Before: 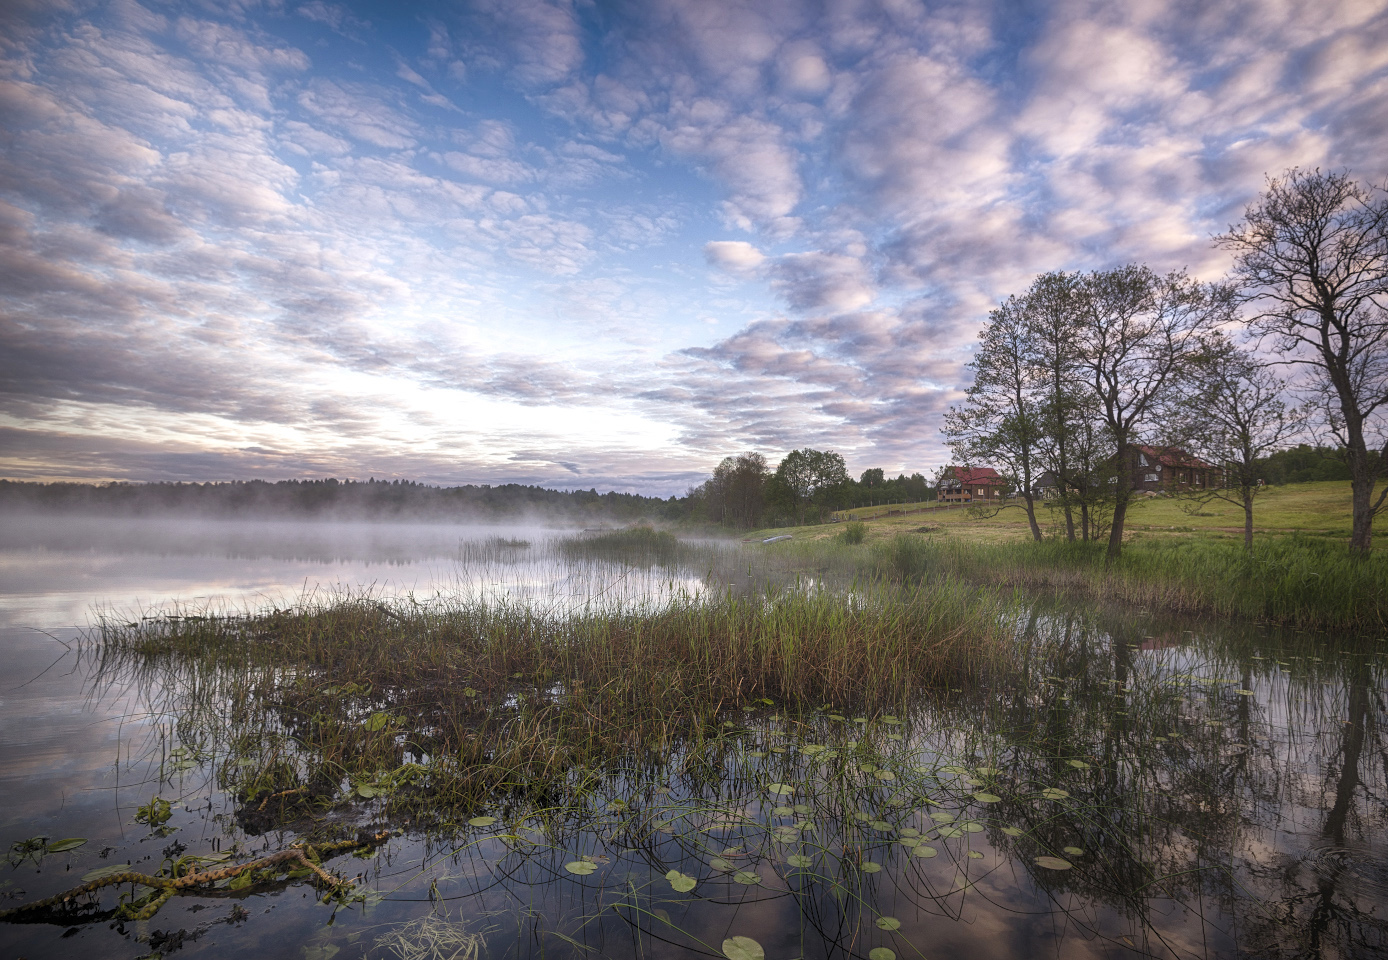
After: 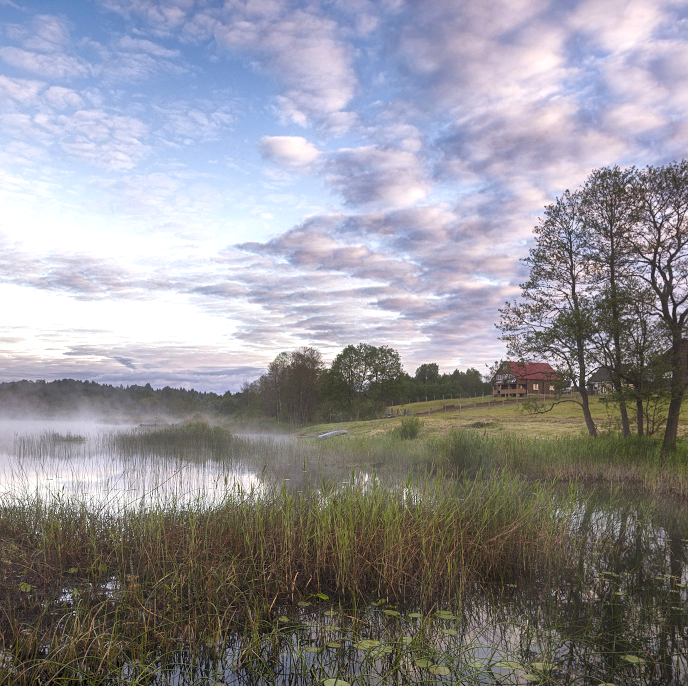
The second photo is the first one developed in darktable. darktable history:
crop: left 32.076%, top 11.006%, right 18.328%, bottom 17.436%
levels: levels [0, 0.474, 0.947]
